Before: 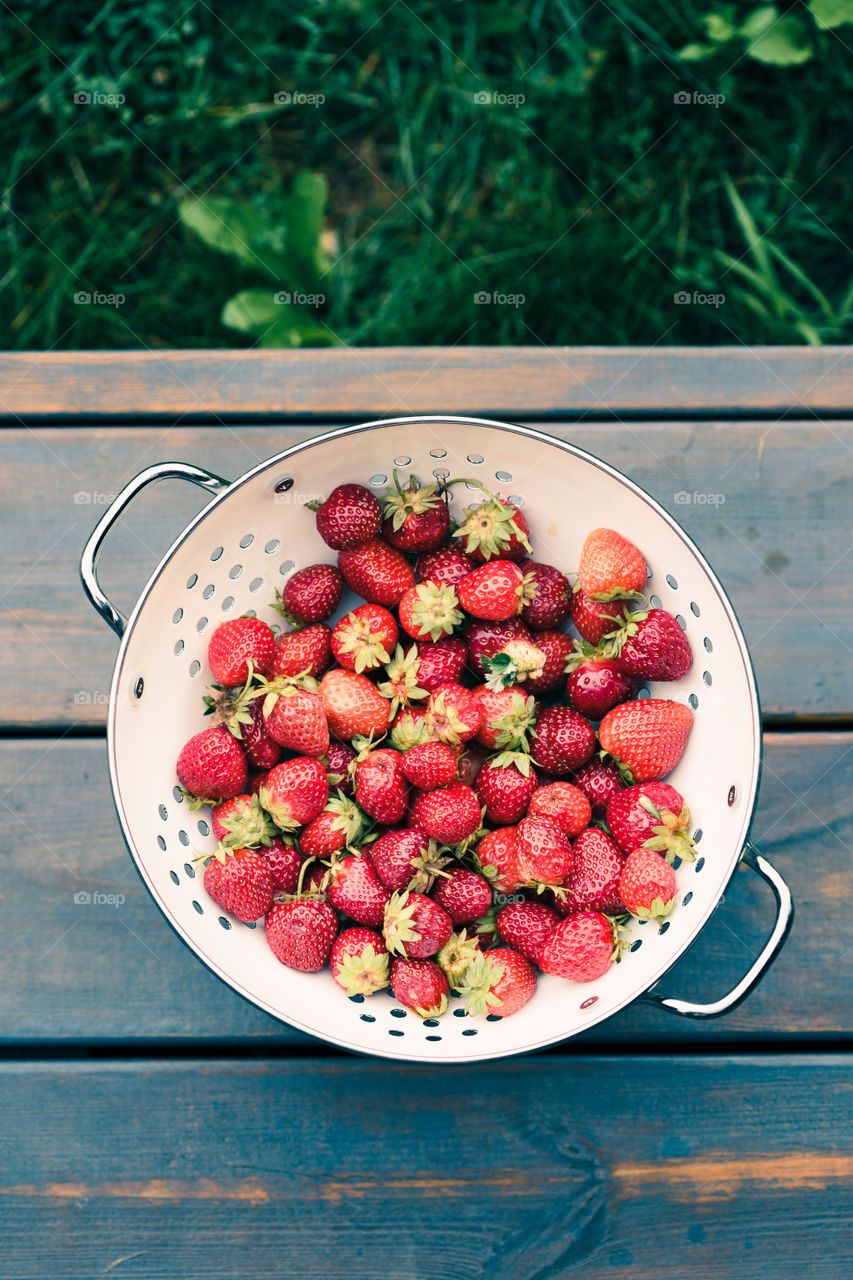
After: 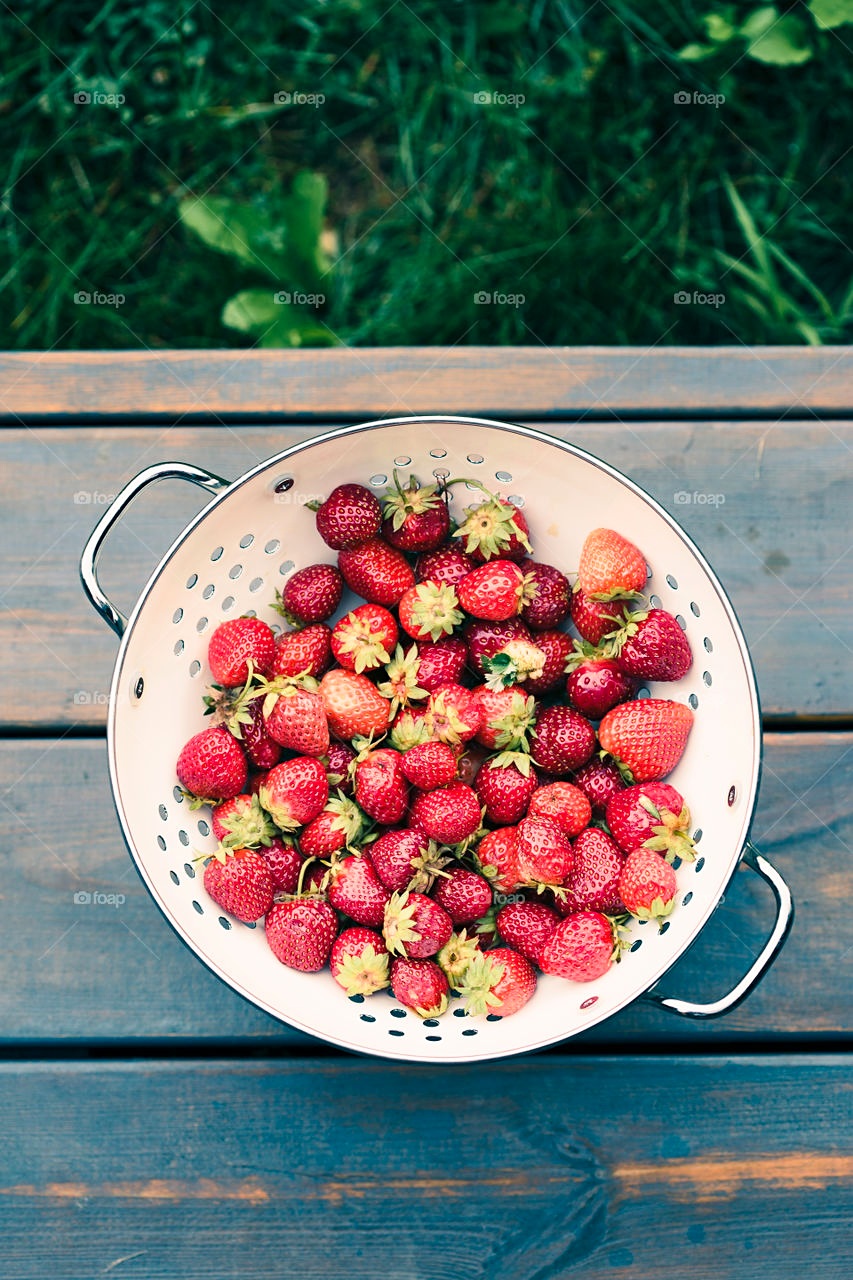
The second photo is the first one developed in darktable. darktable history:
contrast brightness saturation: contrast 0.103, brightness 0.032, saturation 0.085
sharpen: amount 0.212
